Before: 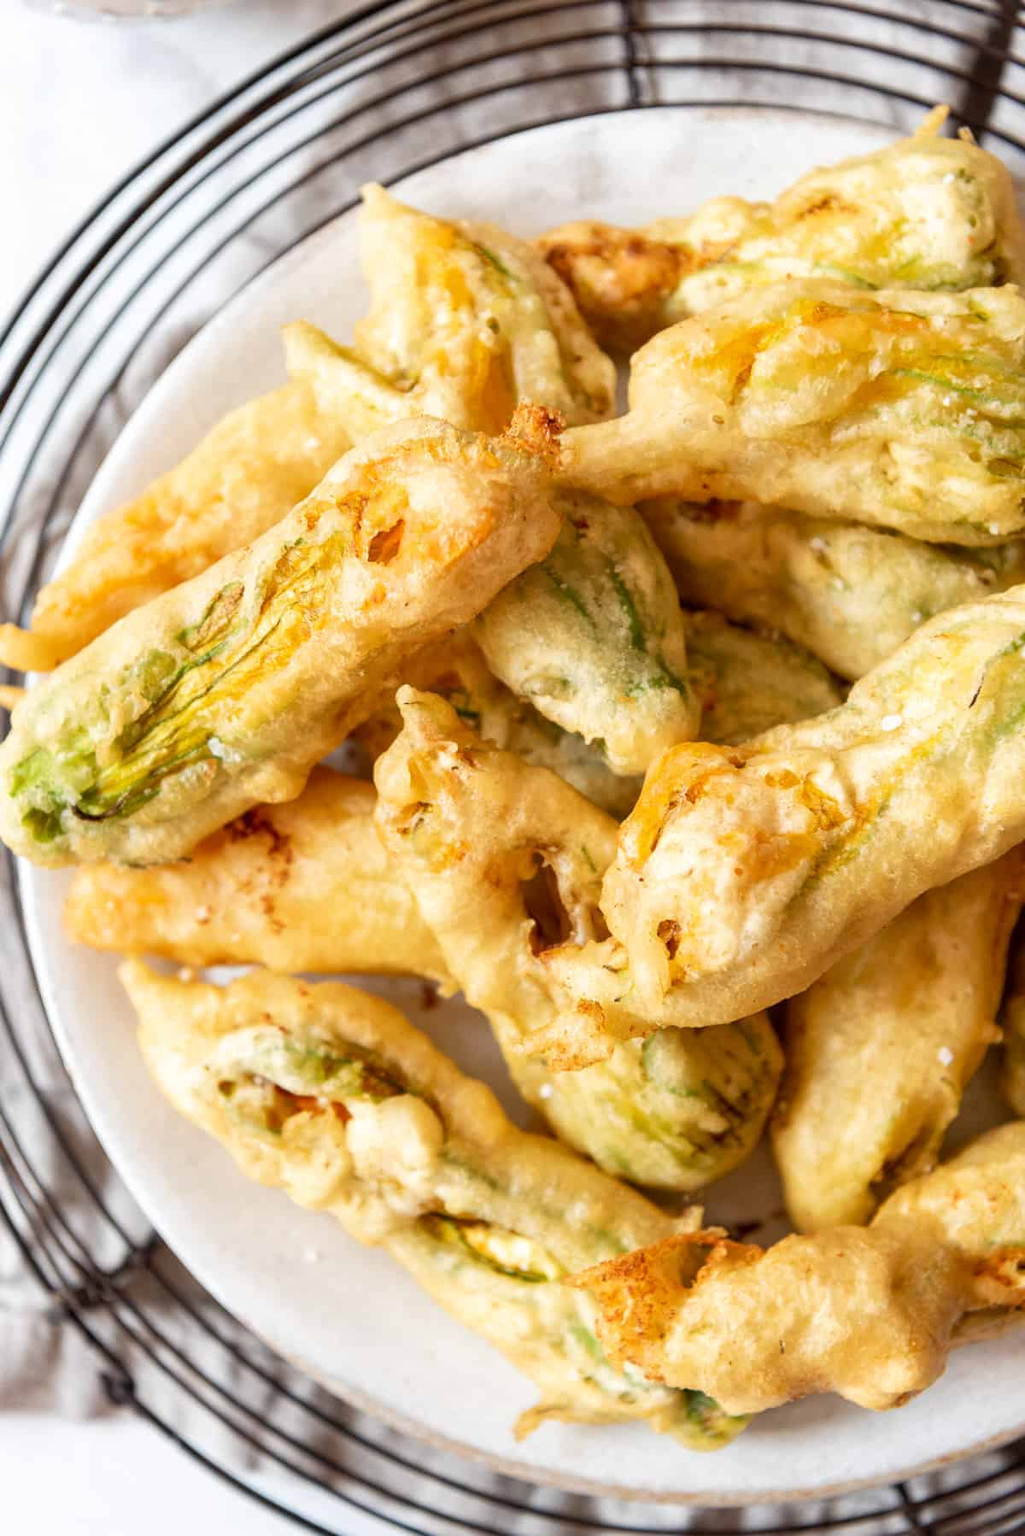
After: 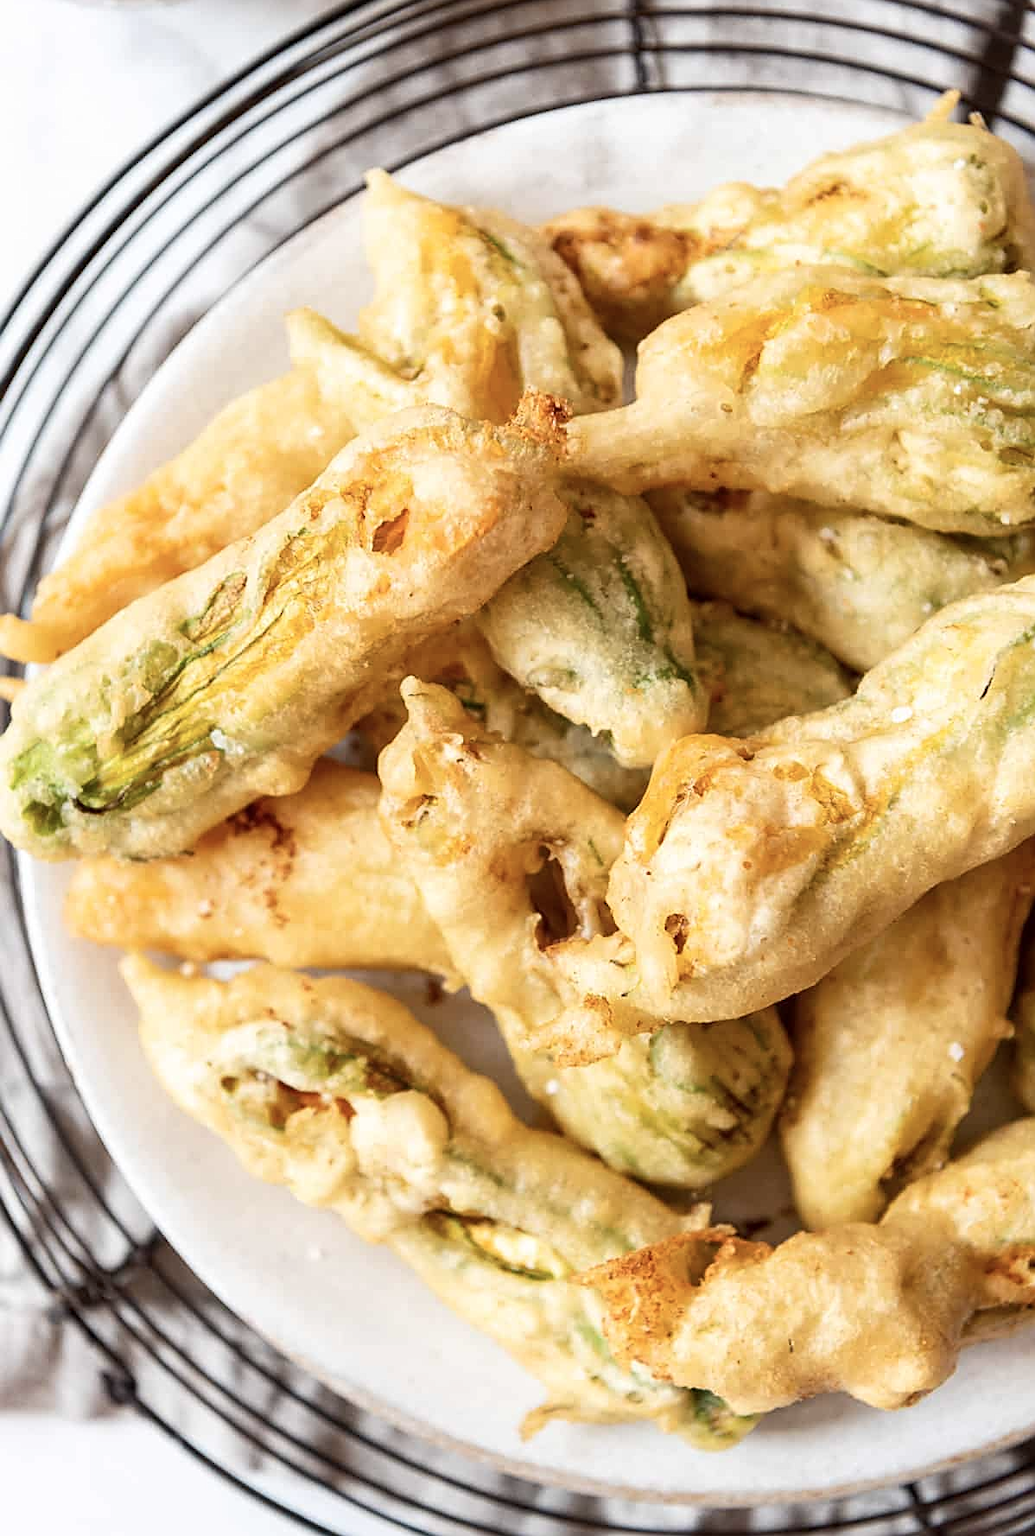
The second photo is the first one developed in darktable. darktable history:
contrast brightness saturation: contrast 0.114, saturation -0.179
crop: top 1.08%, right 0.037%
sharpen: on, module defaults
